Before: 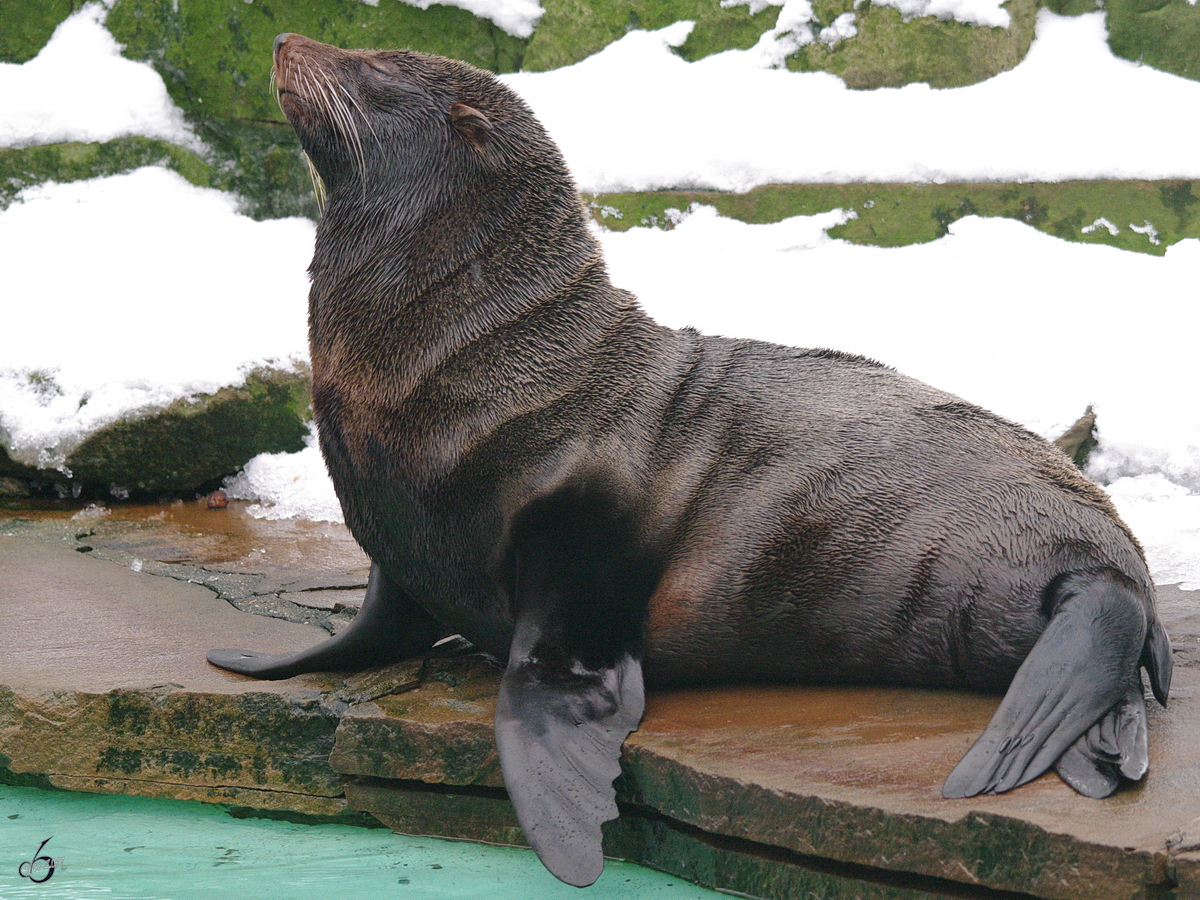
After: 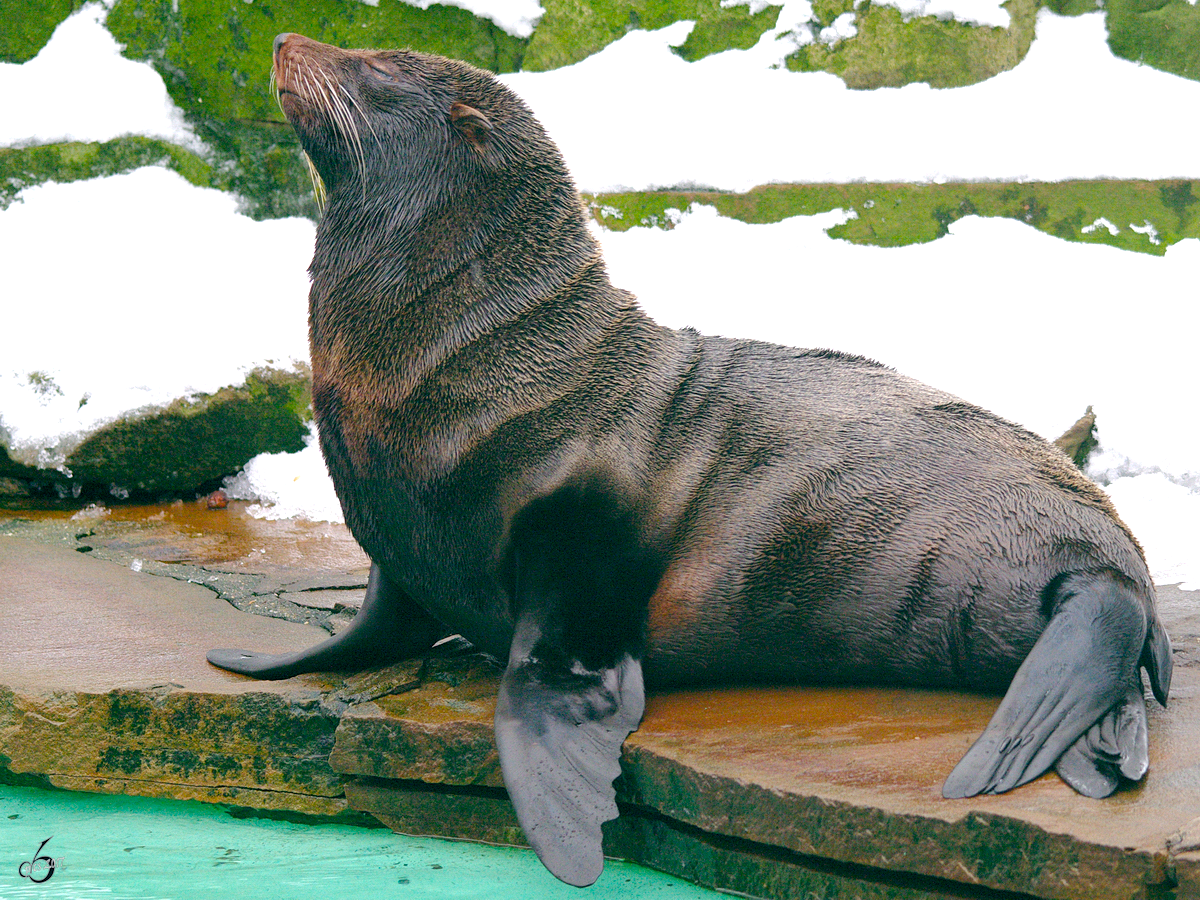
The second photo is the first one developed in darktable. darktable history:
color balance rgb: global offset › luminance -0.335%, global offset › chroma 0.115%, global offset › hue 167.13°, perceptual saturation grading › global saturation 29.615%, perceptual brilliance grading › global brilliance 10.559%, perceptual brilliance grading › shadows 14.603%, global vibrance 14.887%
